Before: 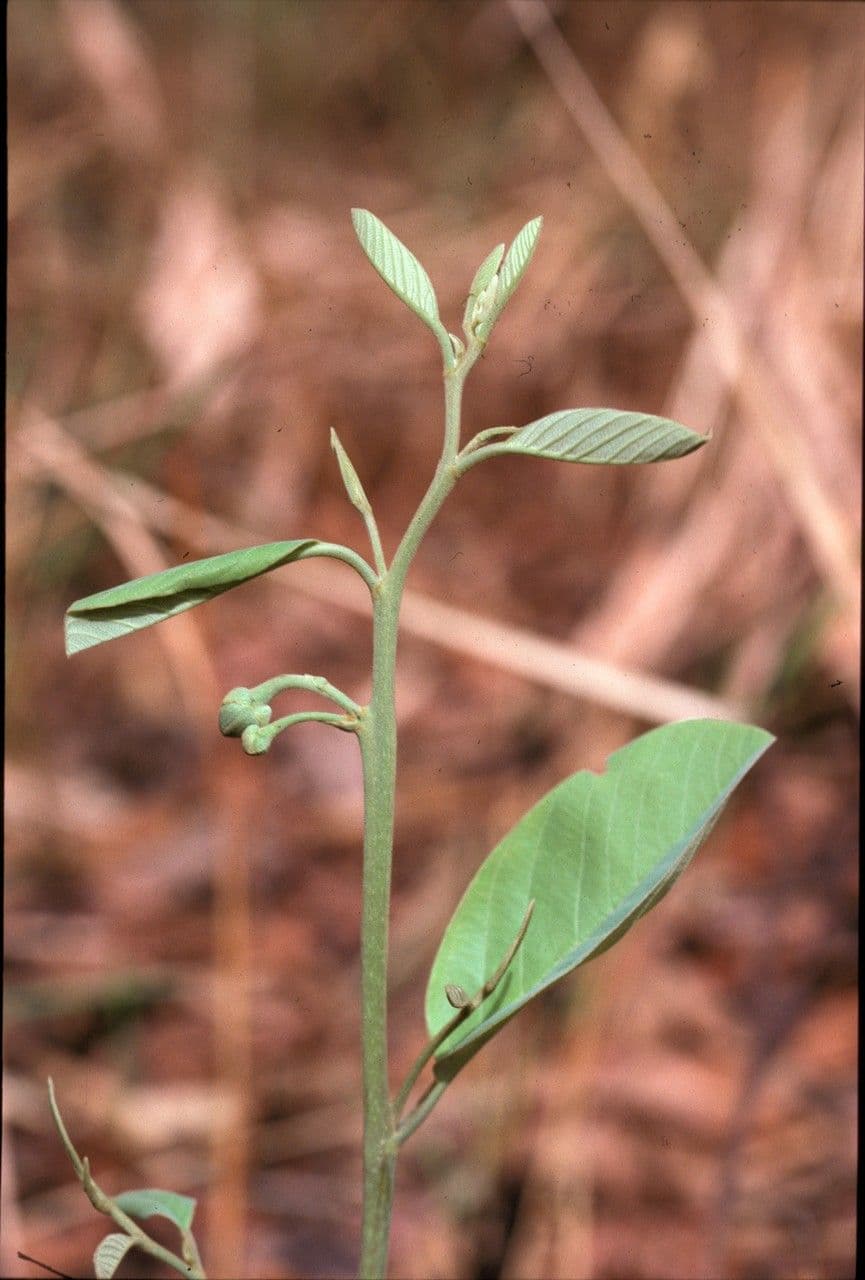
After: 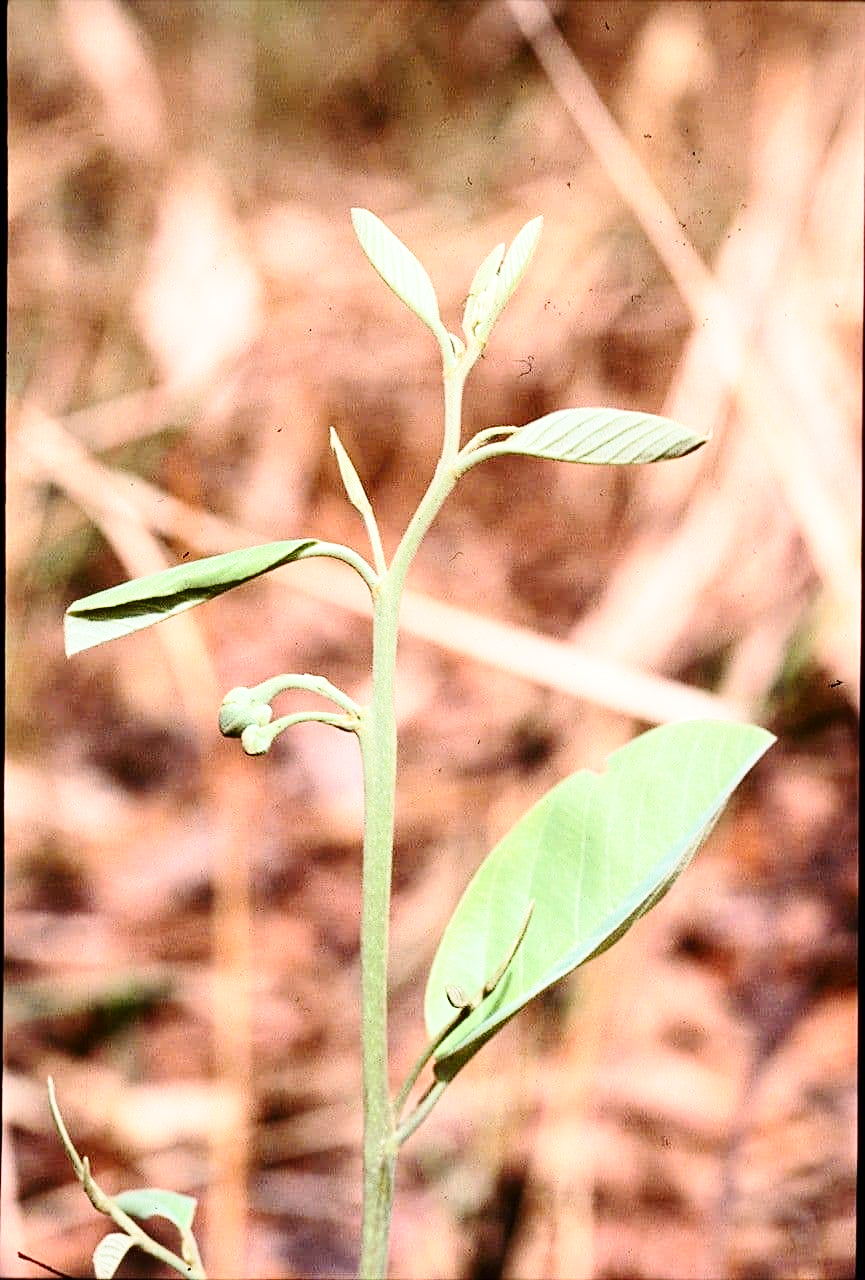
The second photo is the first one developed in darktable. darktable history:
contrast brightness saturation: contrast 0.284
exposure: black level correction 0, exposure 0.302 EV, compensate highlight preservation false
base curve: curves: ch0 [(0, 0) (0.028, 0.03) (0.121, 0.232) (0.46, 0.748) (0.859, 0.968) (1, 1)], preserve colors none
sharpen: on, module defaults
